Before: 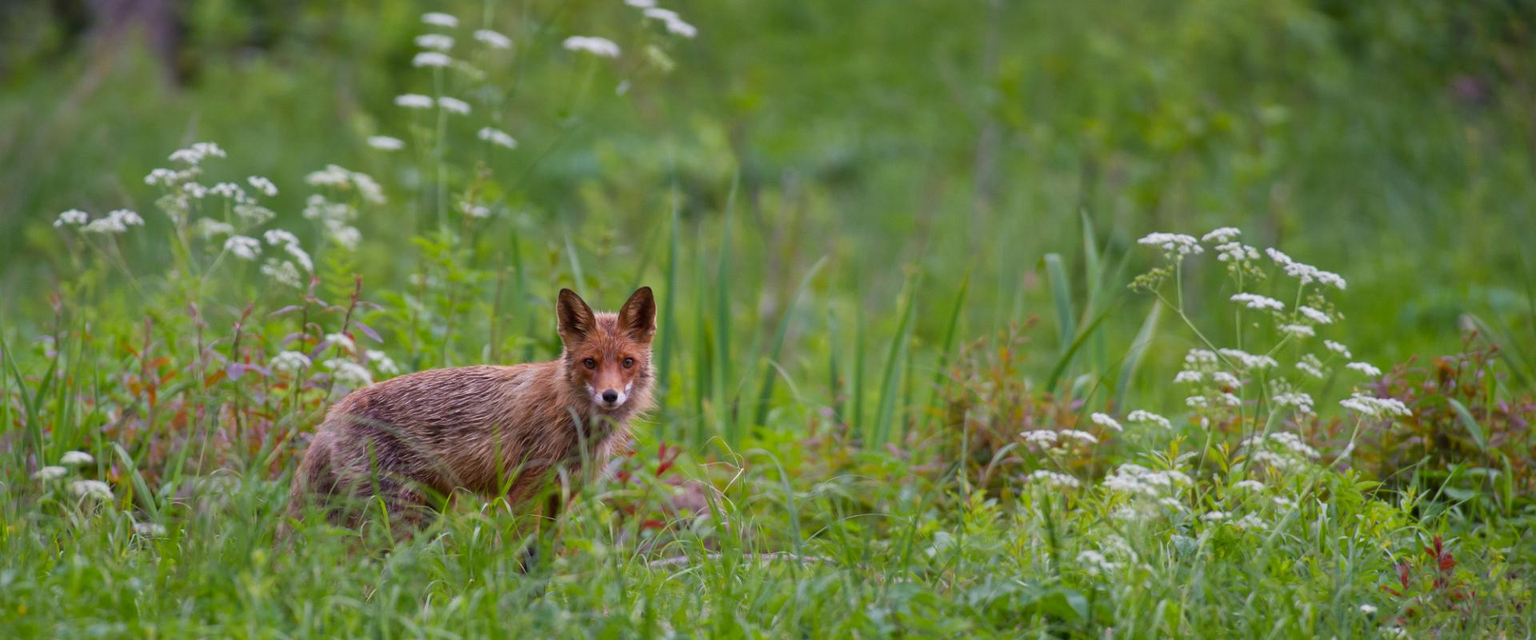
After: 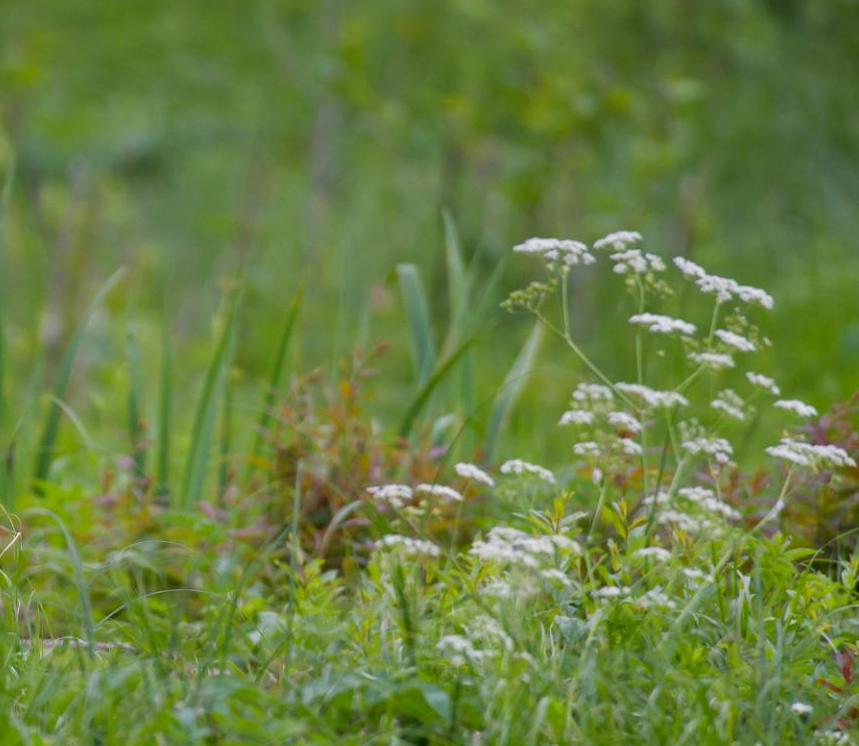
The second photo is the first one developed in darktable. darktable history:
crop: left 47.362%, top 6.738%, right 7.887%
